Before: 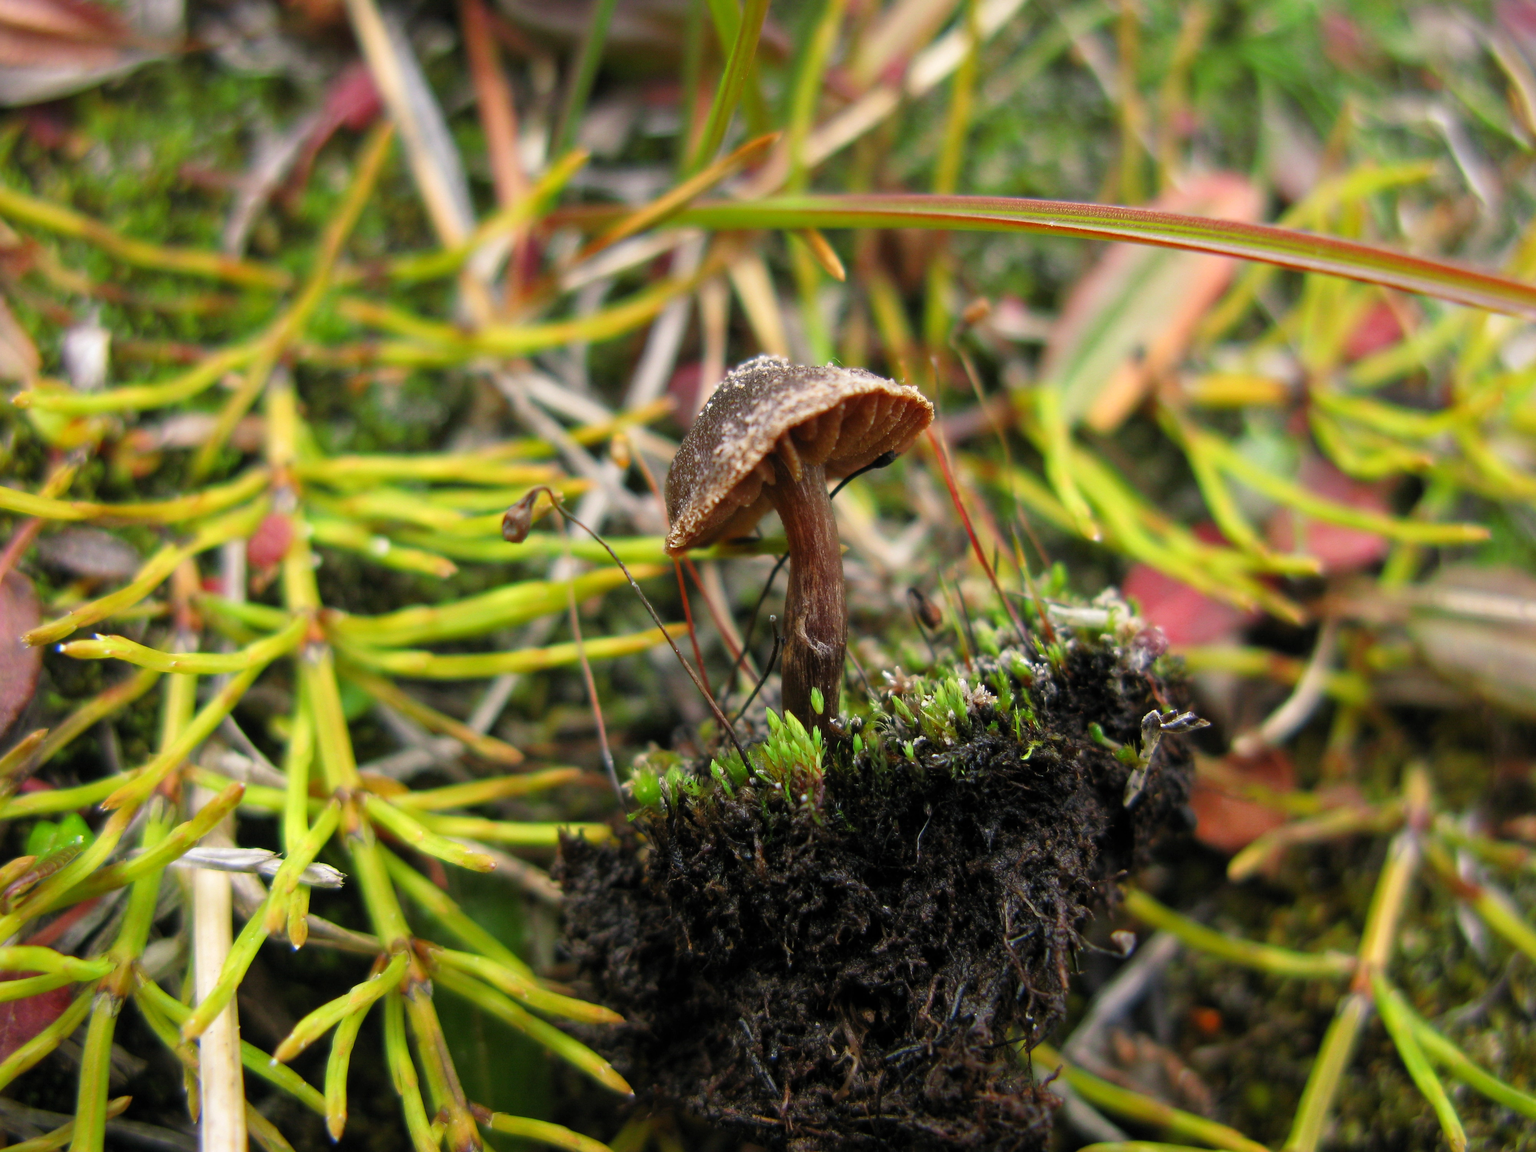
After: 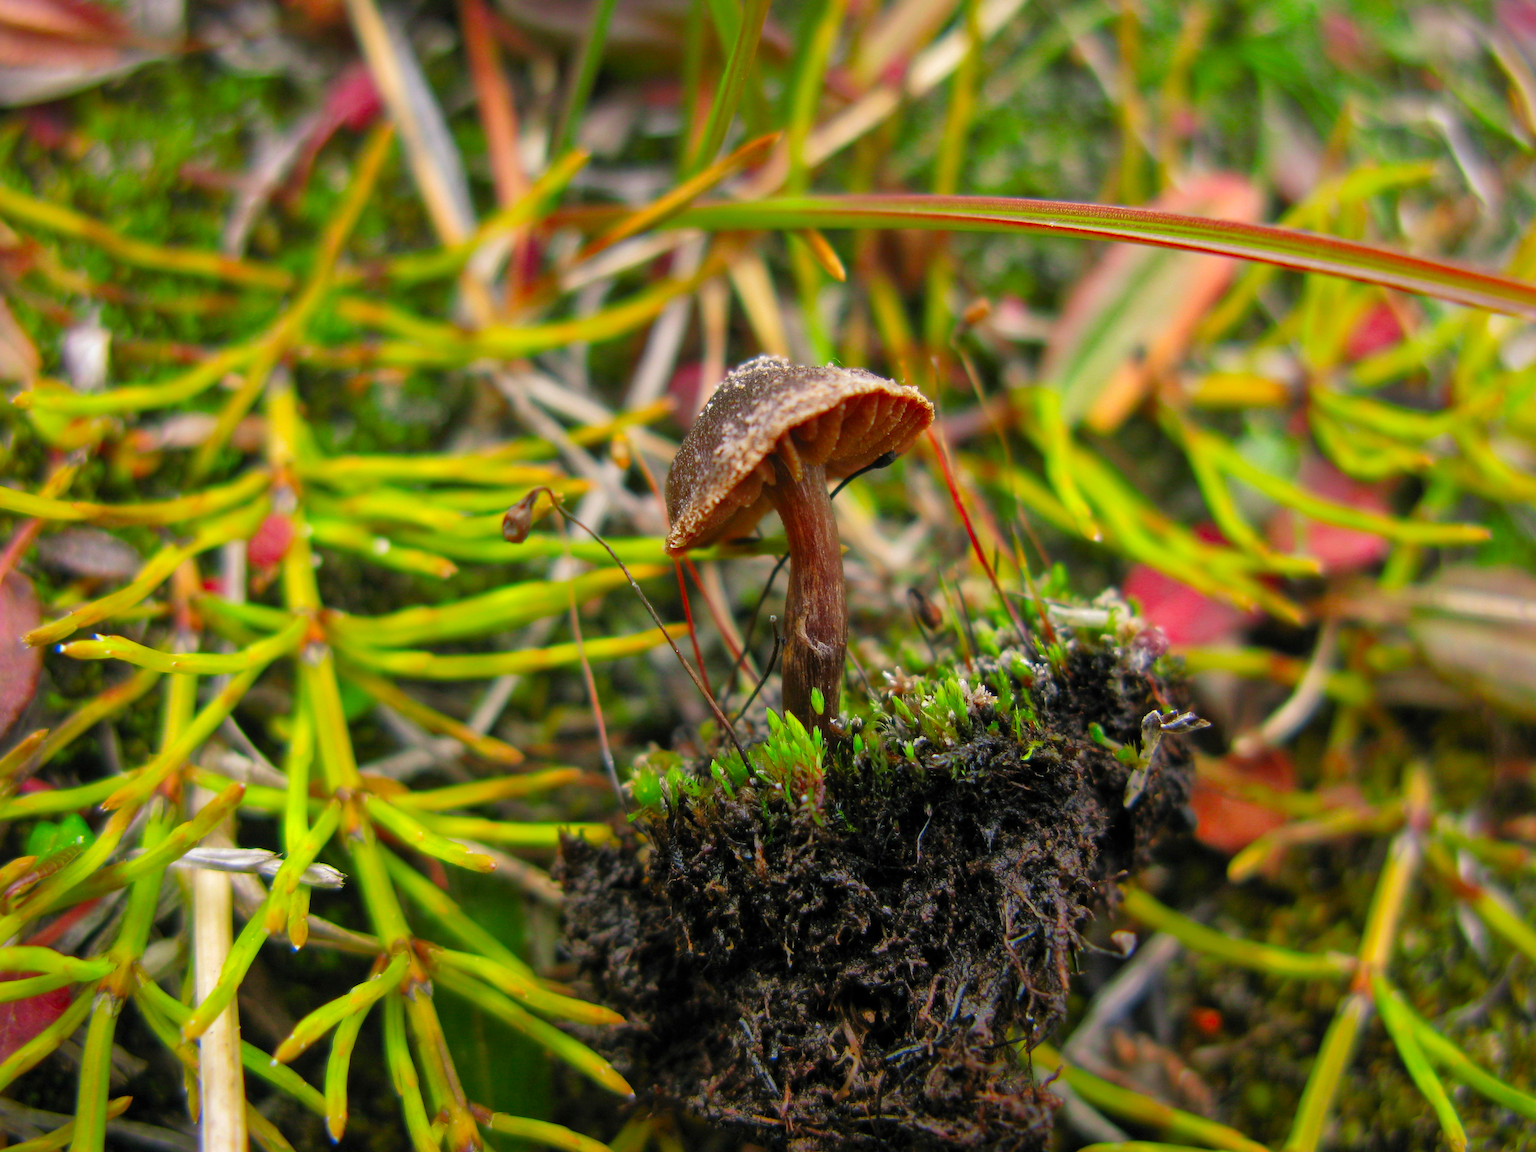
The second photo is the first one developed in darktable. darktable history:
shadows and highlights: on, module defaults
contrast brightness saturation: brightness -0.02, saturation 0.35
